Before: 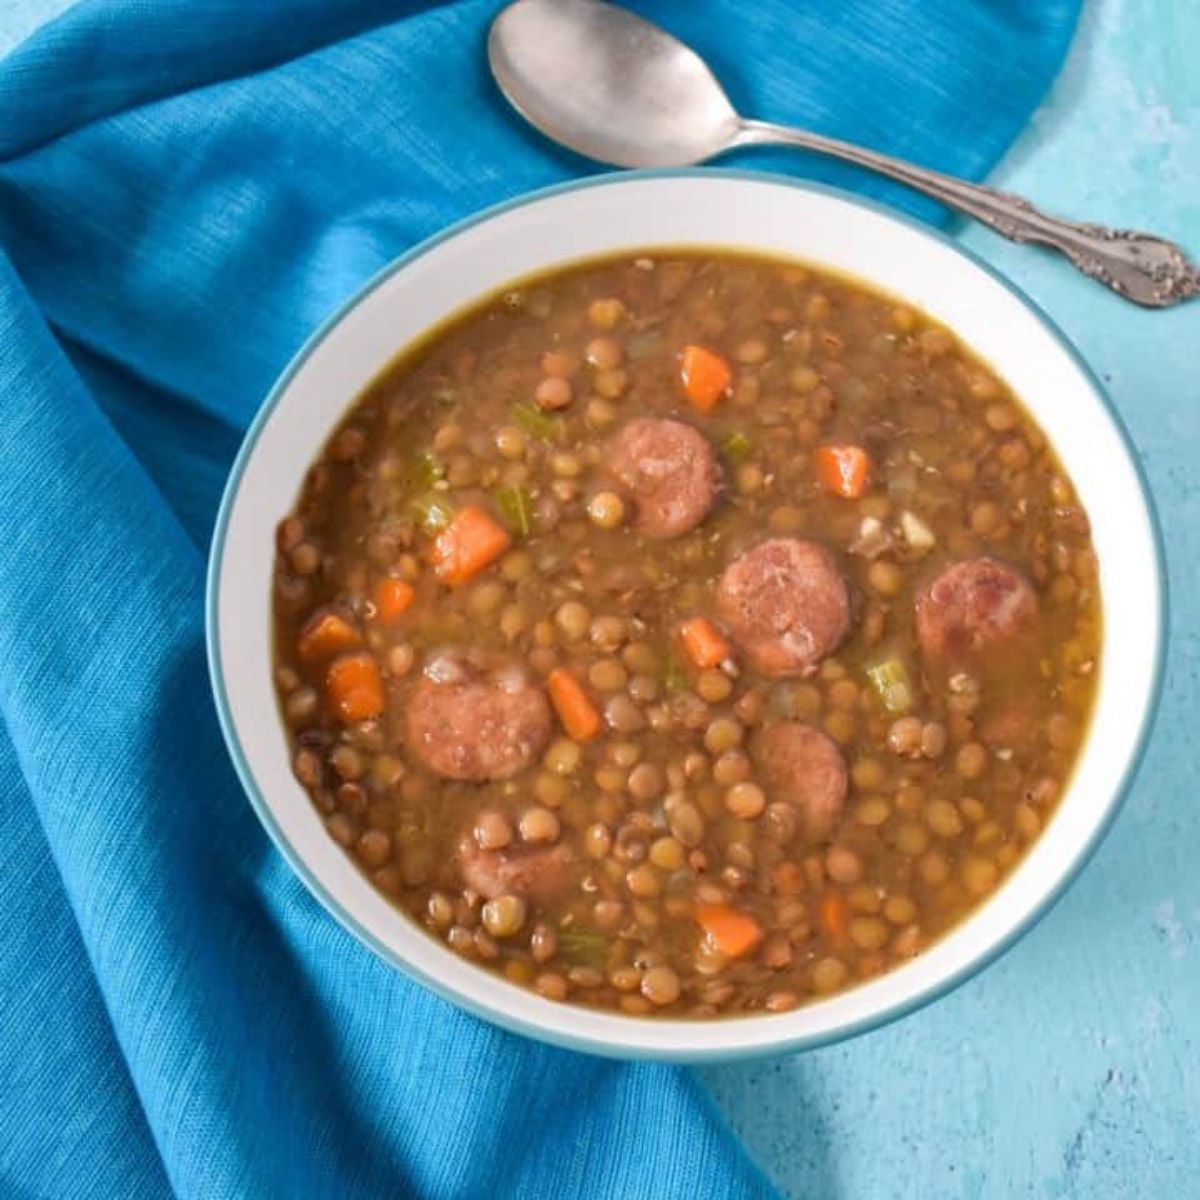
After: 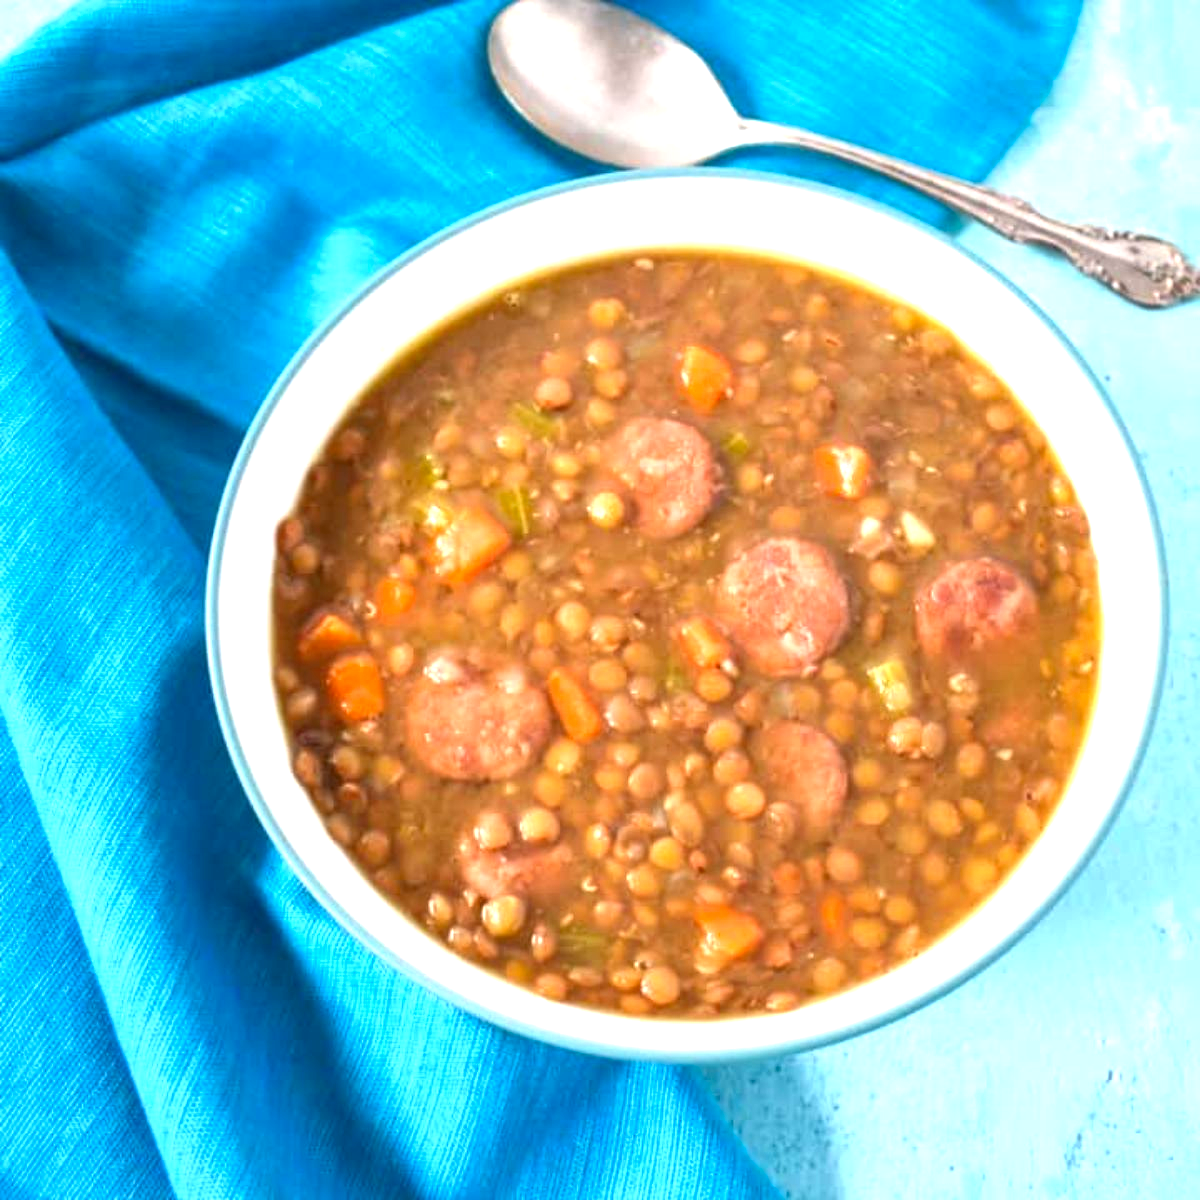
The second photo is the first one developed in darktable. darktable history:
exposure: black level correction 0, exposure 1.45 EV, compensate exposure bias true, compensate highlight preservation false
shadows and highlights: radius 121.13, shadows 21.4, white point adjustment -9.72, highlights -14.39, soften with gaussian
